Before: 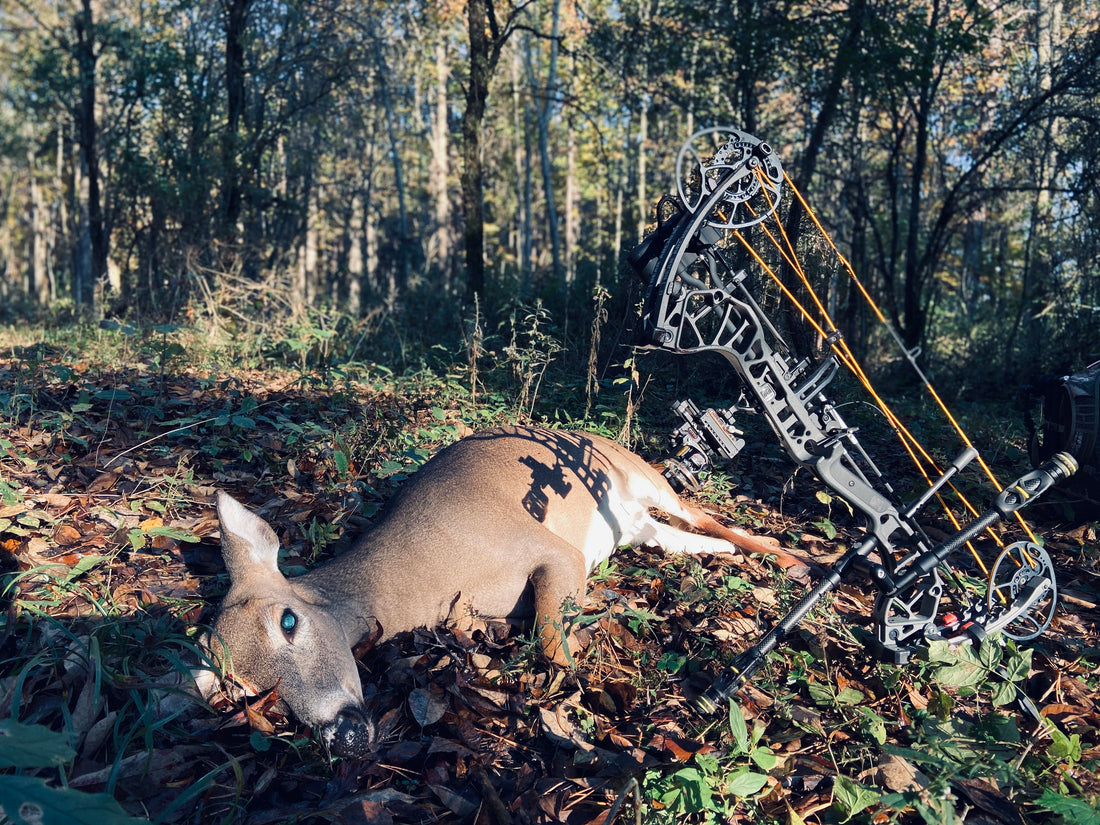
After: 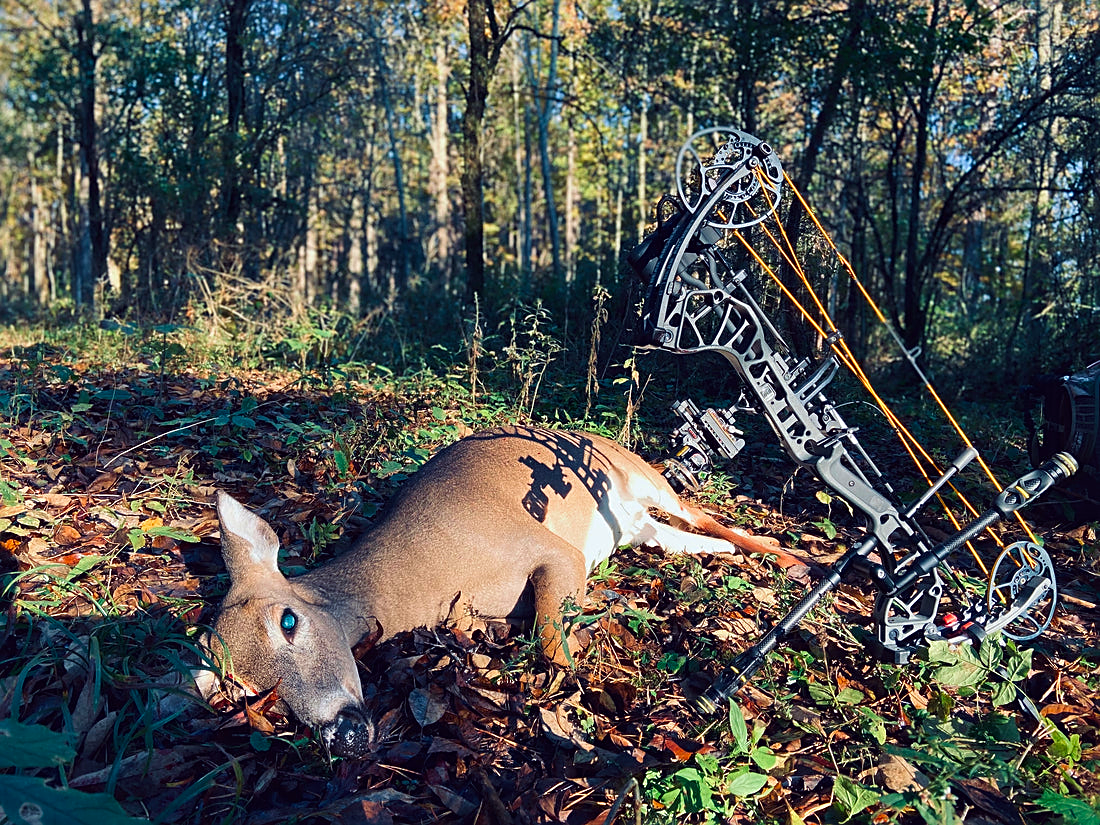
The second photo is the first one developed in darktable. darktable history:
color correction: highlights a* -2.73, highlights b* -2.09, shadows a* 2.41, shadows b* 2.73
contrast brightness saturation: brightness -0.02, saturation 0.35
velvia: strength 15%
sharpen: on, module defaults
